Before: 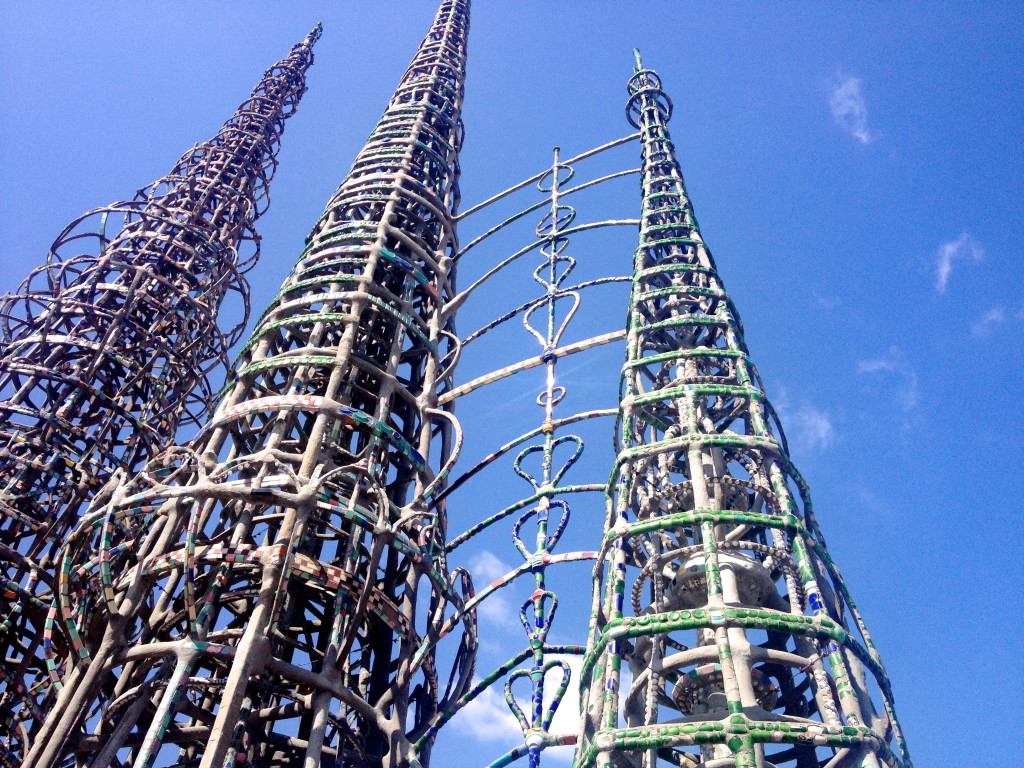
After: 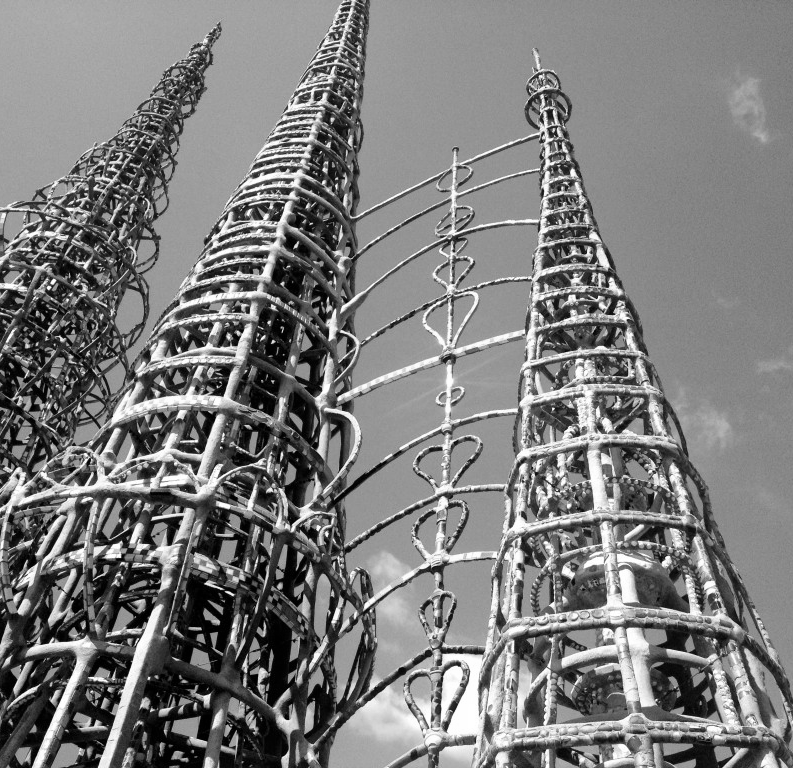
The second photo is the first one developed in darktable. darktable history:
crop: left 9.88%, right 12.664%
monochrome: on, module defaults
